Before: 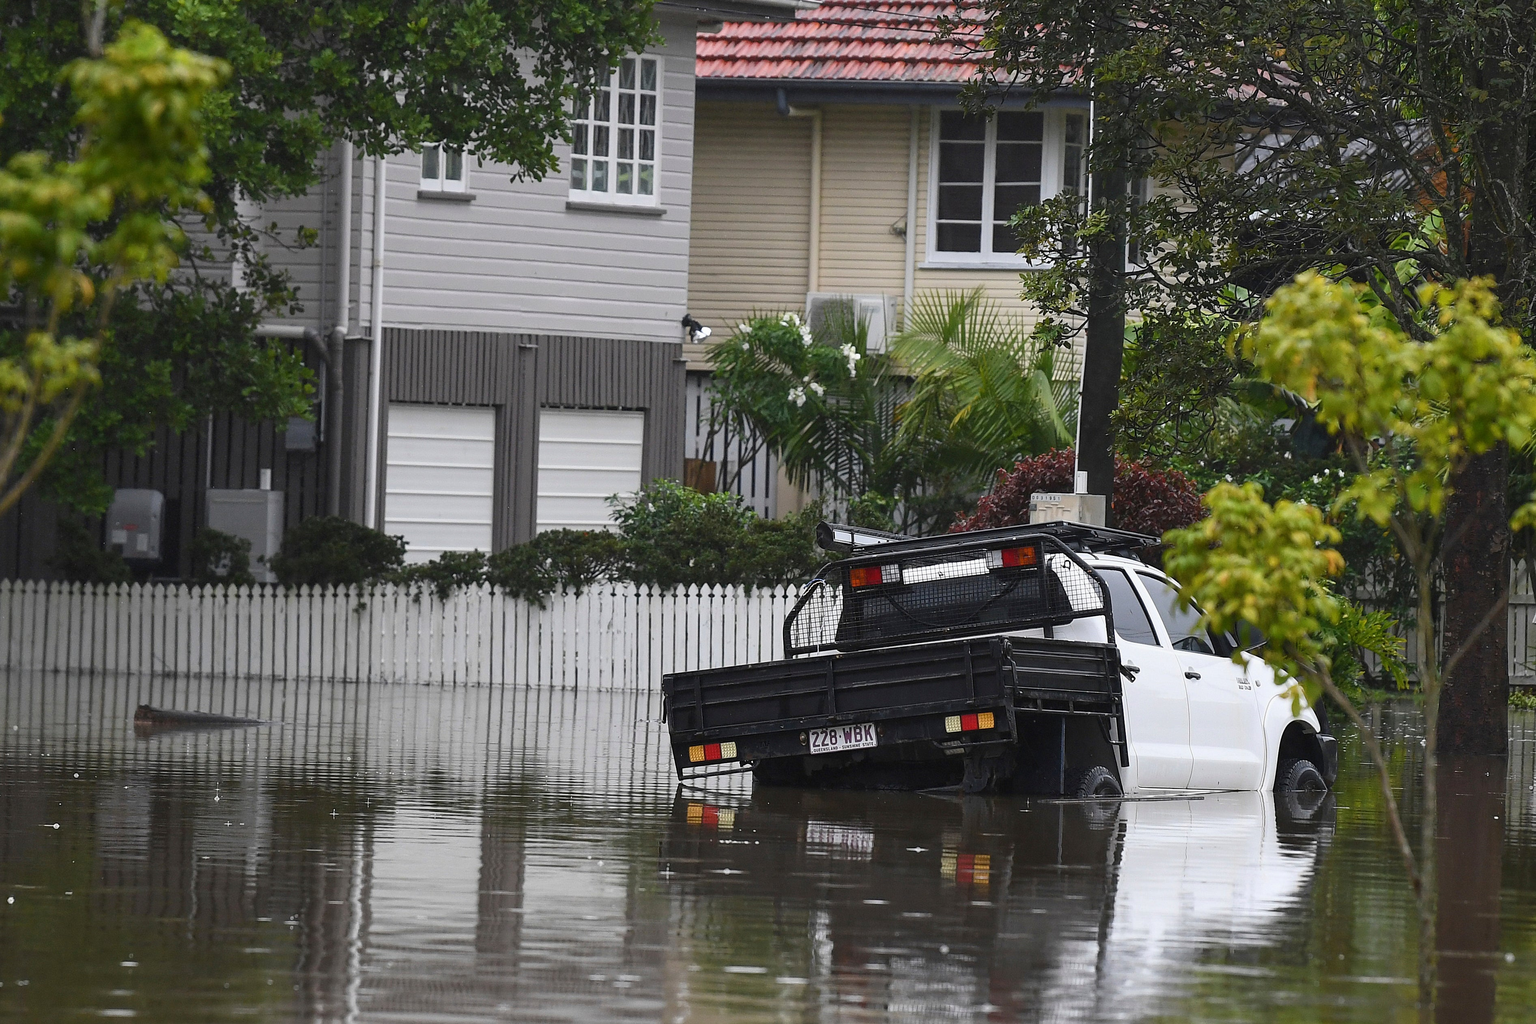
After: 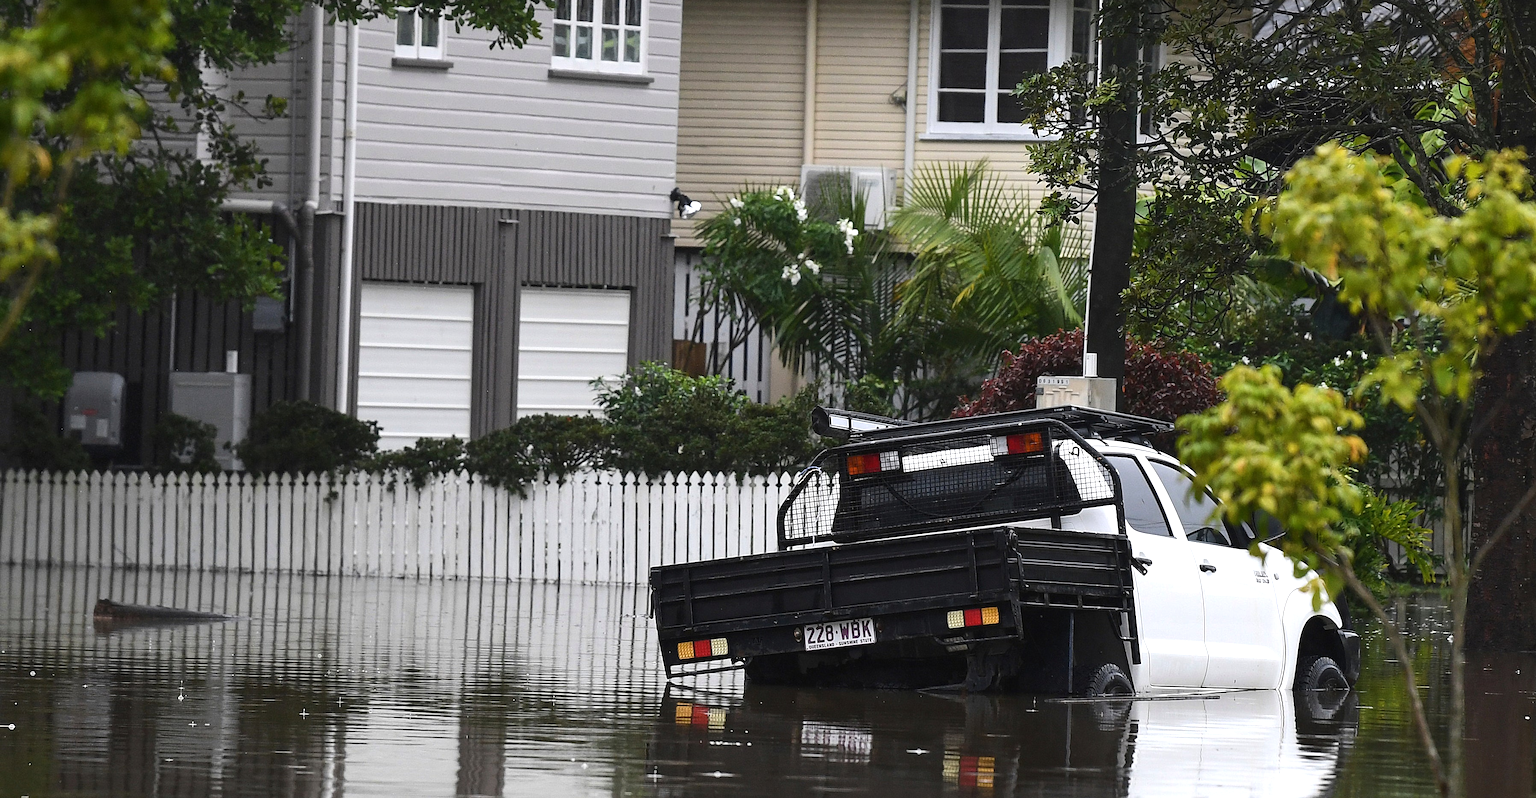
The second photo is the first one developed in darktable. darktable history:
crop and rotate: left 2.991%, top 13.302%, right 1.981%, bottom 12.636%
tone equalizer: -8 EV -0.417 EV, -7 EV -0.389 EV, -6 EV -0.333 EV, -5 EV -0.222 EV, -3 EV 0.222 EV, -2 EV 0.333 EV, -1 EV 0.389 EV, +0 EV 0.417 EV, edges refinement/feathering 500, mask exposure compensation -1.57 EV, preserve details no
